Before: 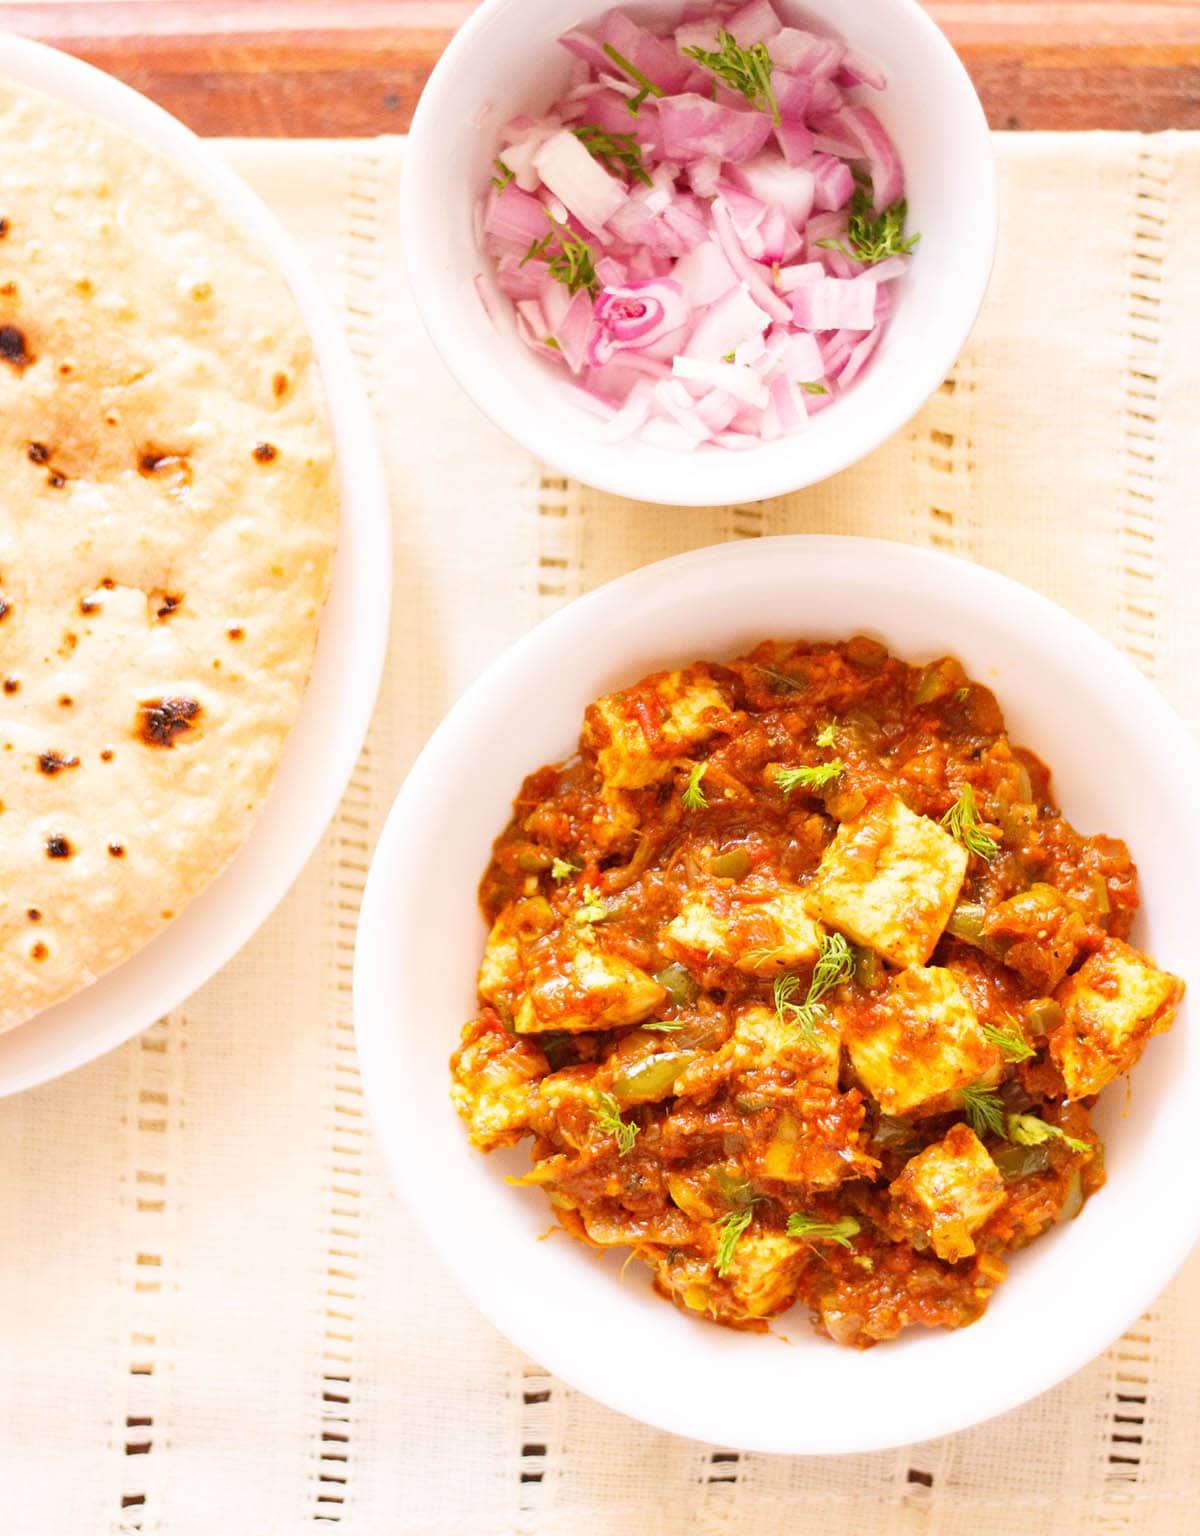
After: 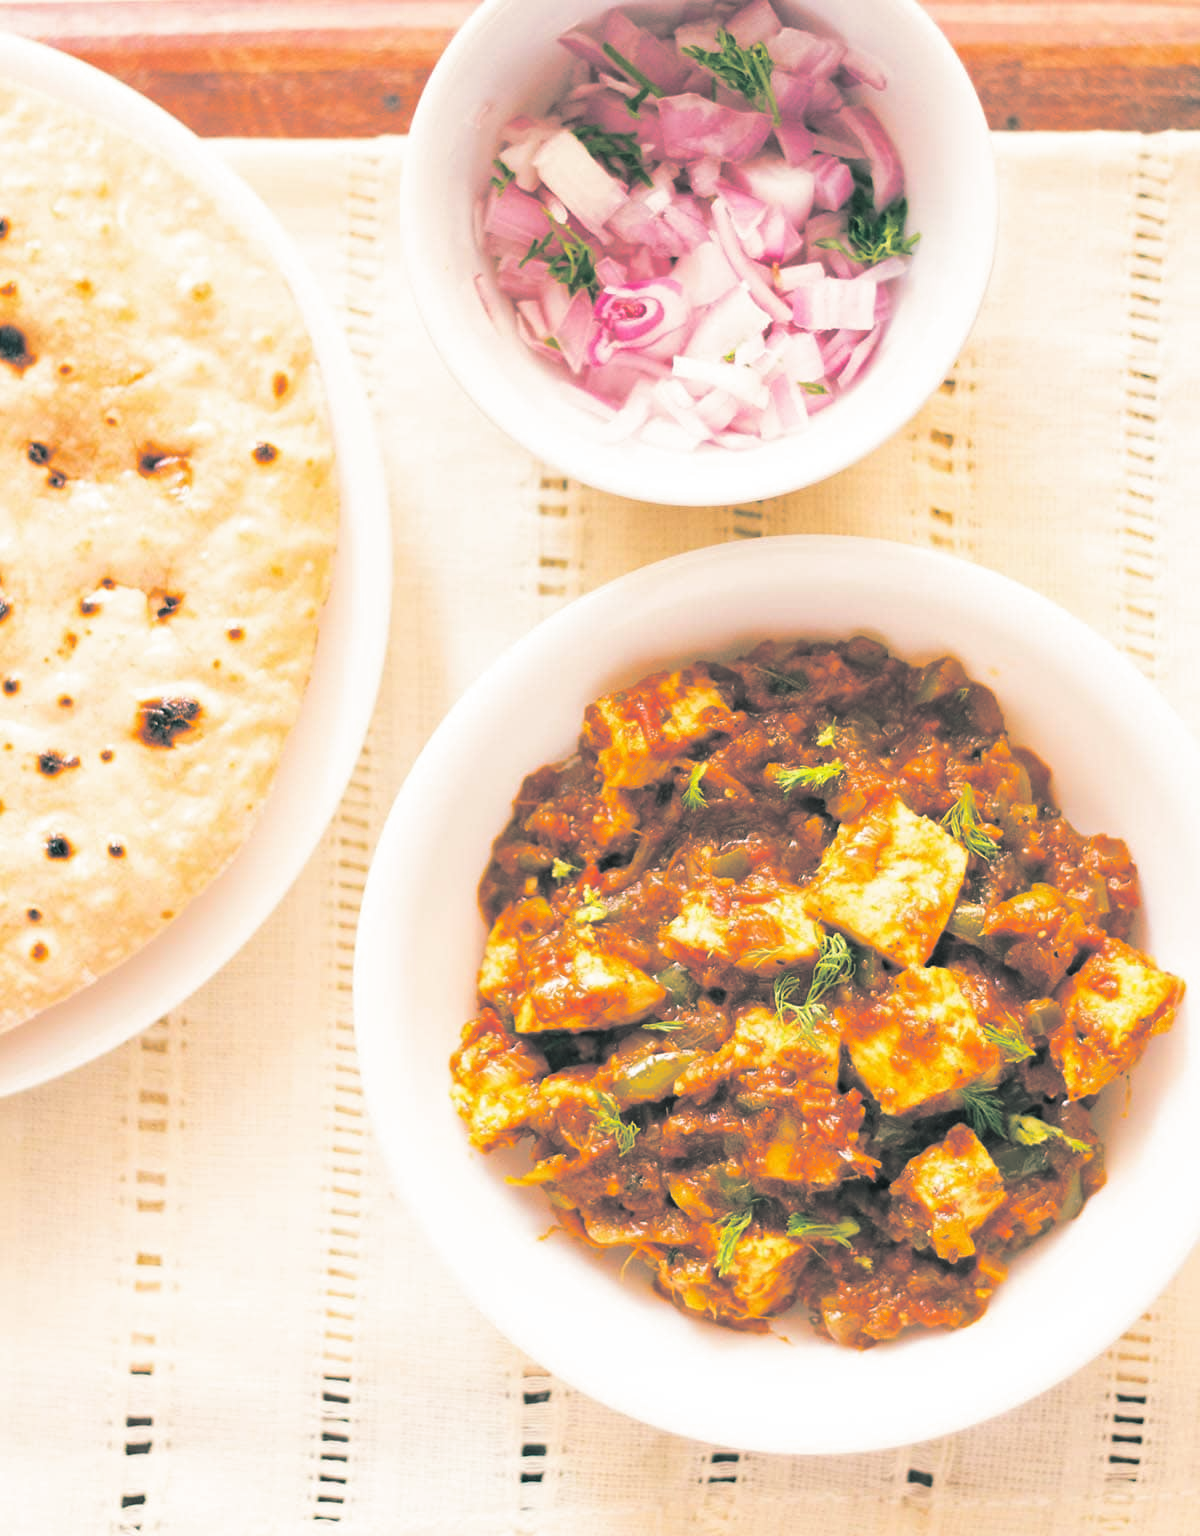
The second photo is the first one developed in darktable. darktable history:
split-toning: shadows › hue 186.43°, highlights › hue 49.29°, compress 30.29%
white balance: emerald 1
